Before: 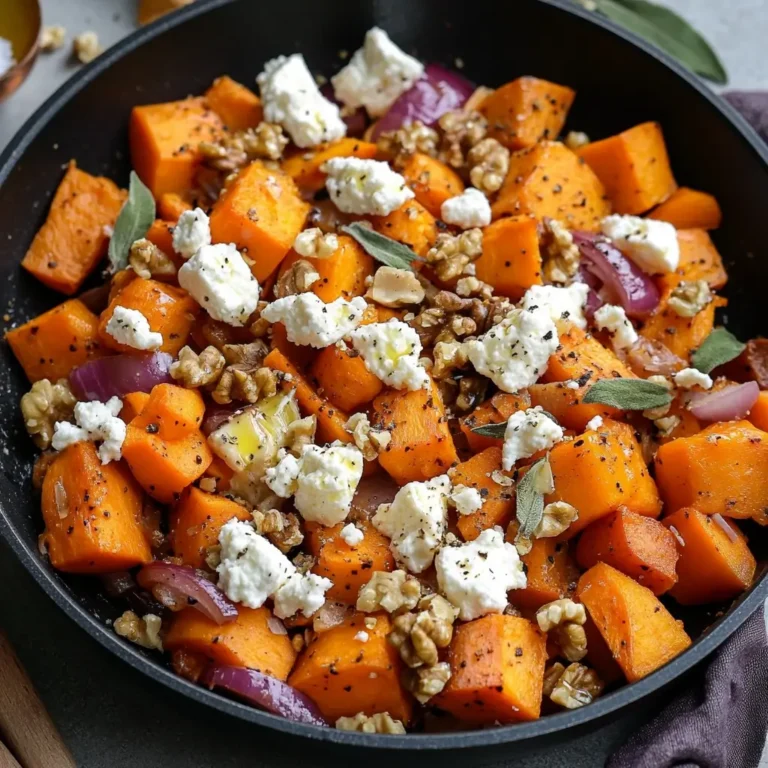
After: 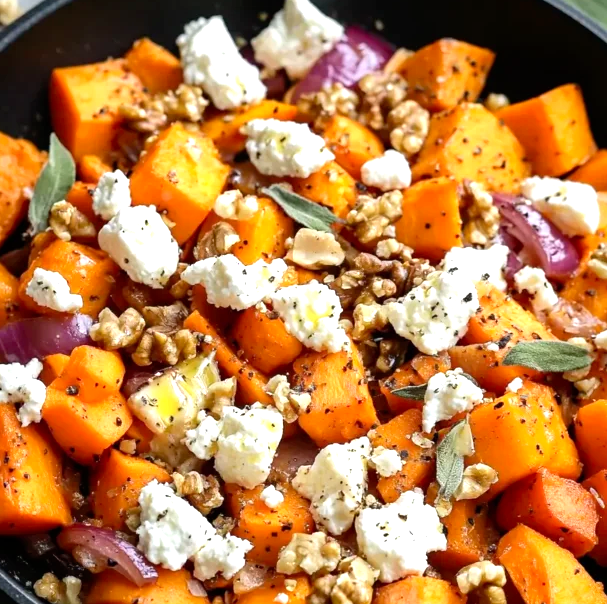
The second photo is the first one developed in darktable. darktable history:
tone curve: curves: ch0 [(0, 0) (0.059, 0.027) (0.162, 0.125) (0.304, 0.279) (0.547, 0.532) (0.828, 0.815) (1, 0.983)]; ch1 [(0, 0) (0.23, 0.166) (0.34, 0.298) (0.371, 0.334) (0.435, 0.408) (0.477, 0.469) (0.499, 0.498) (0.529, 0.544) (0.559, 0.587) (0.743, 0.798) (1, 1)]; ch2 [(0, 0) (0.431, 0.414) (0.498, 0.503) (0.524, 0.531) (0.568, 0.567) (0.6, 0.597) (0.643, 0.631) (0.74, 0.721) (1, 1)], preserve colors none
crop and rotate: left 10.473%, top 5.05%, right 10.382%, bottom 16.293%
exposure: exposure 0.776 EV, compensate exposure bias true, compensate highlight preservation false
